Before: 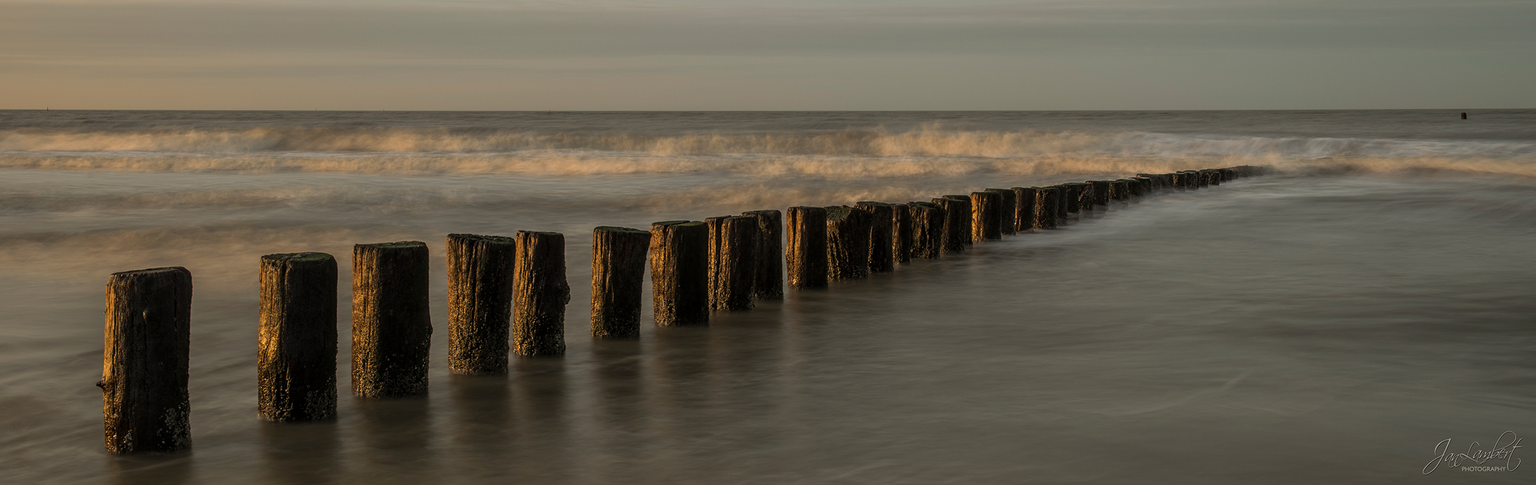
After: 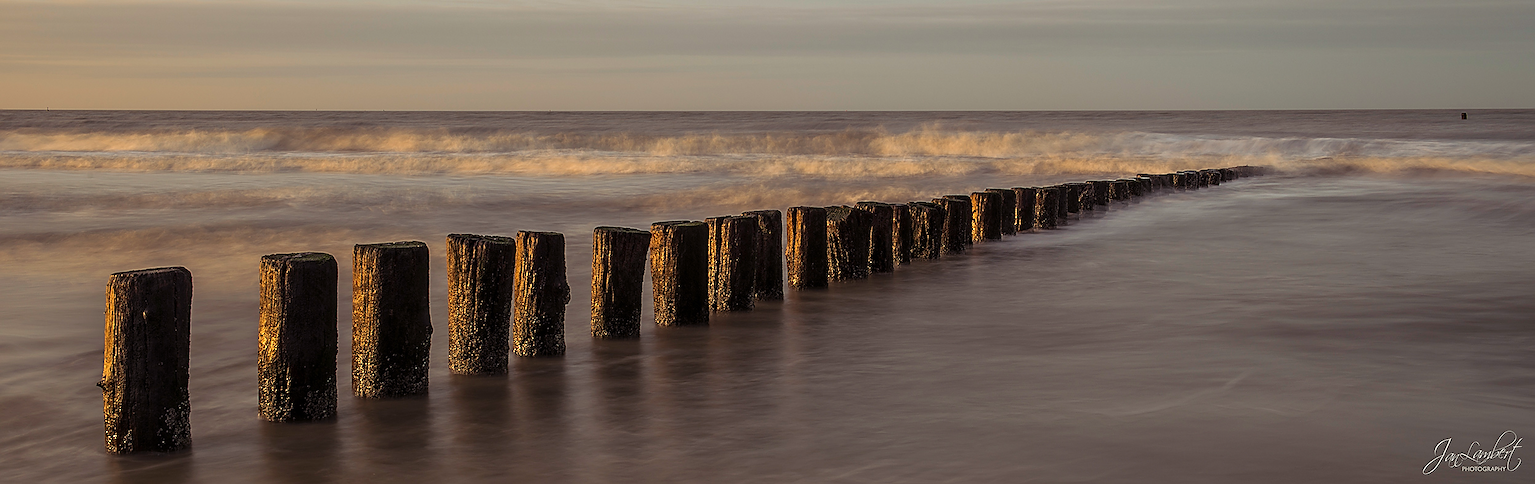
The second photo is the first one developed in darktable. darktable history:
color balance rgb: shadows lift › chroma 6.433%, shadows lift › hue 303.02°, perceptual saturation grading › global saturation 0.817%, perceptual brilliance grading › global brilliance 10.919%
sharpen: radius 1.384, amount 1.265, threshold 0.695
contrast brightness saturation: contrast 0.04, saturation 0.07
